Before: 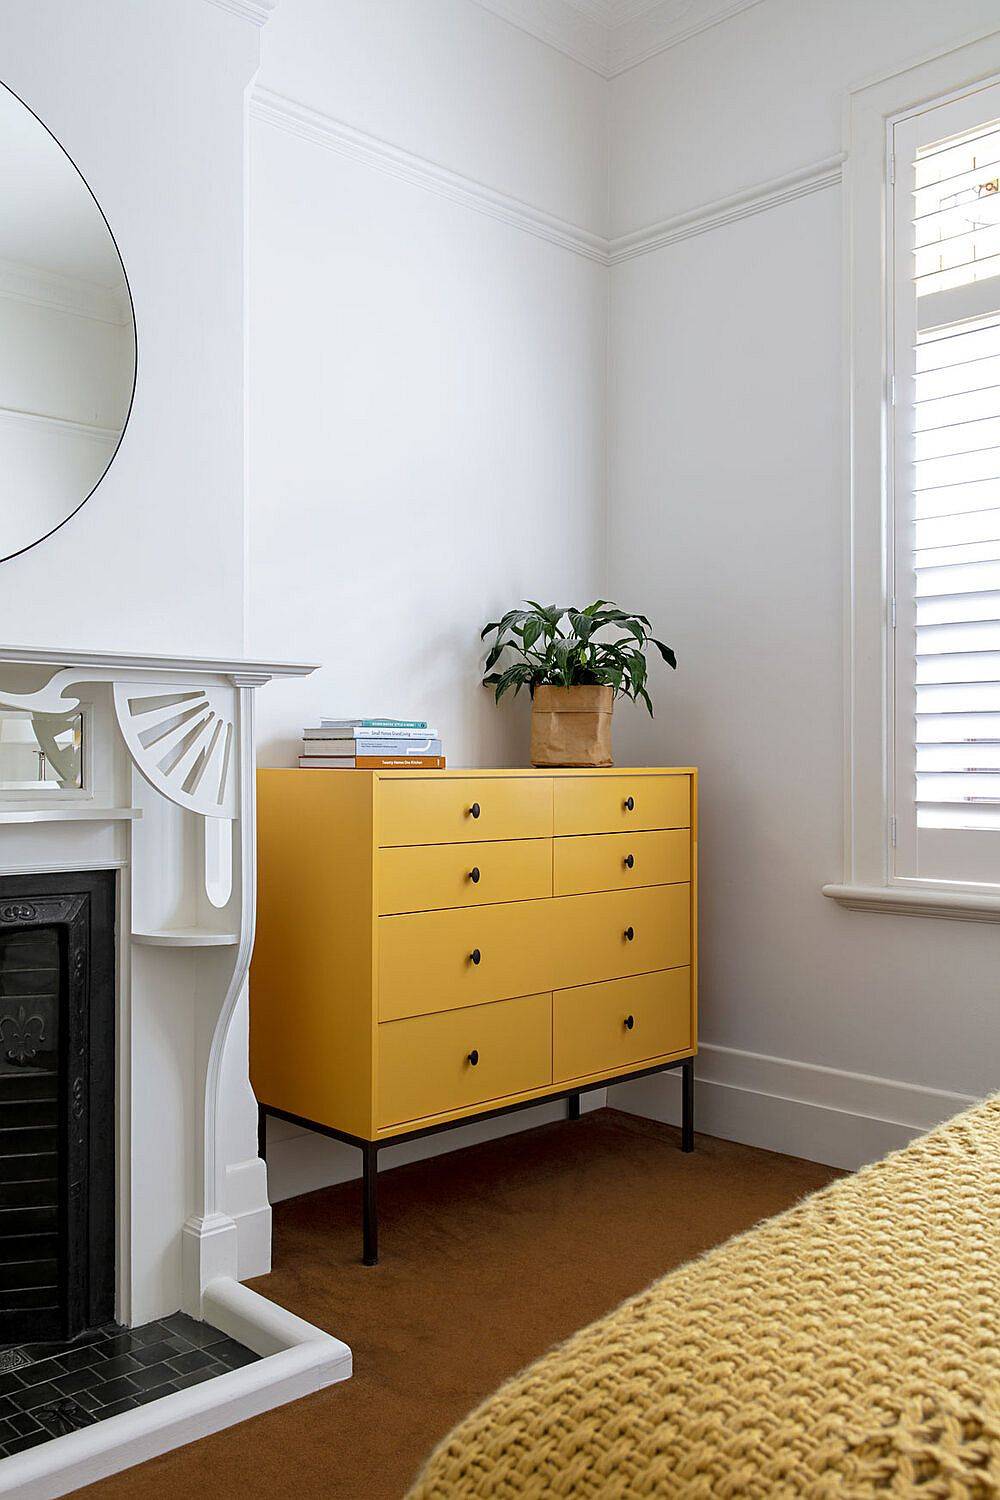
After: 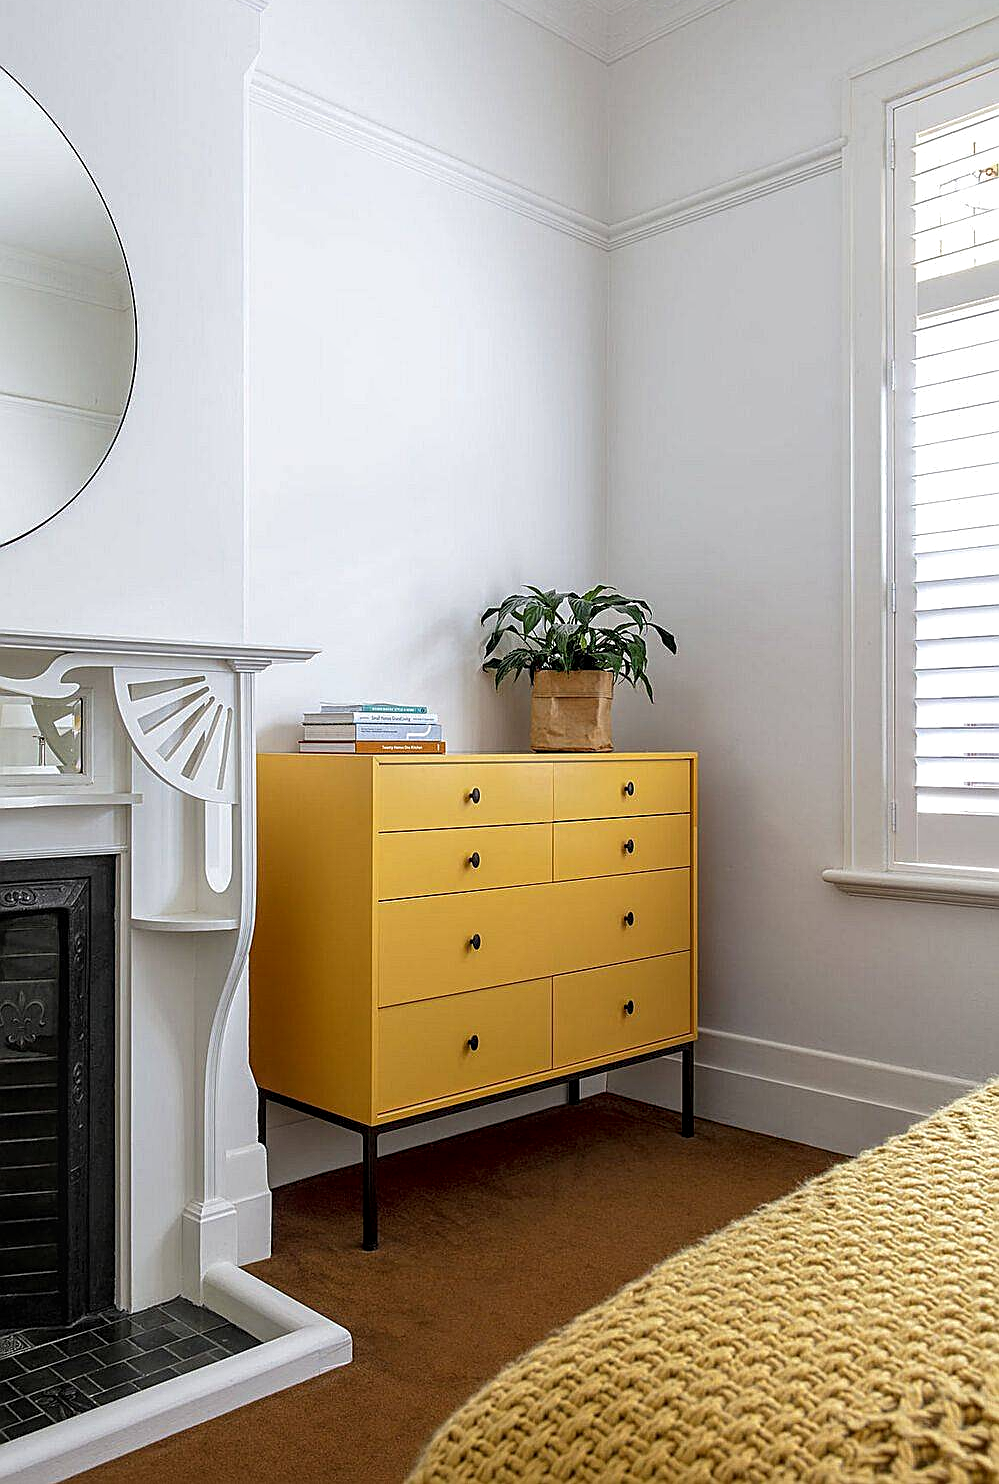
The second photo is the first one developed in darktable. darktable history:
sharpen: on, module defaults
crop: top 1.01%, right 0.08%
local contrast: on, module defaults
